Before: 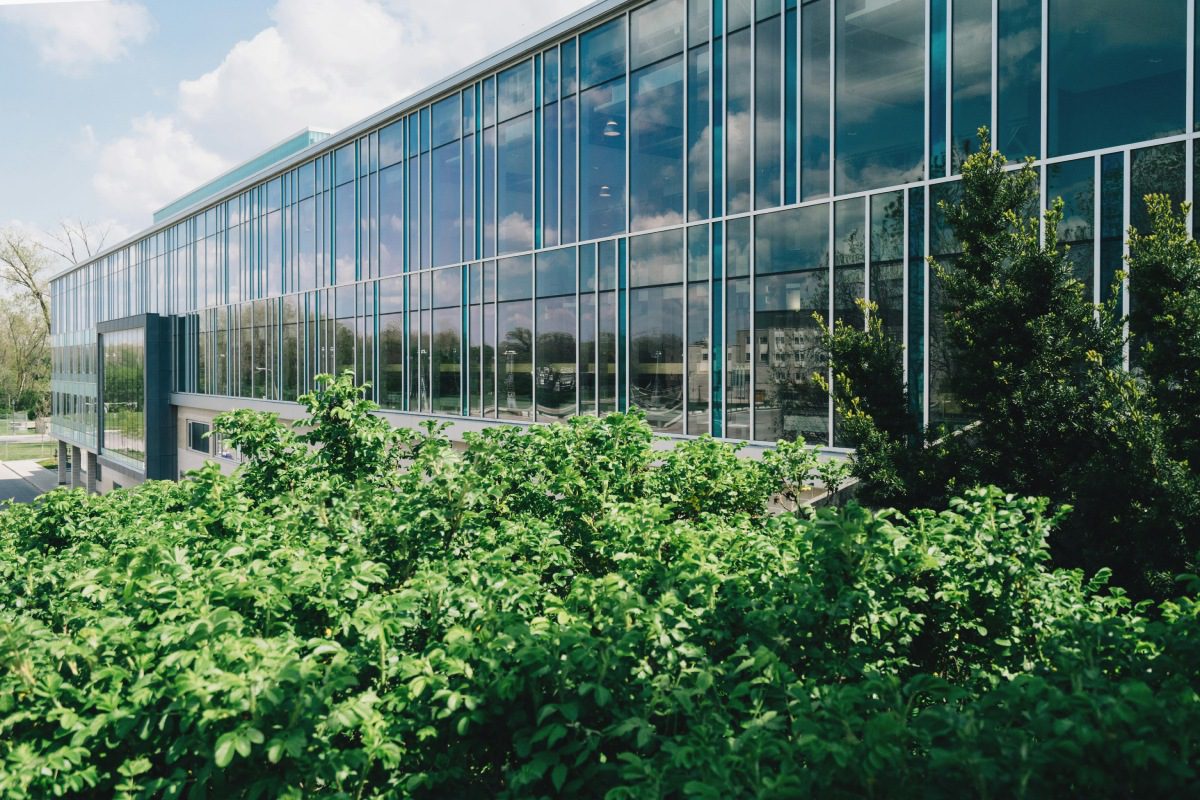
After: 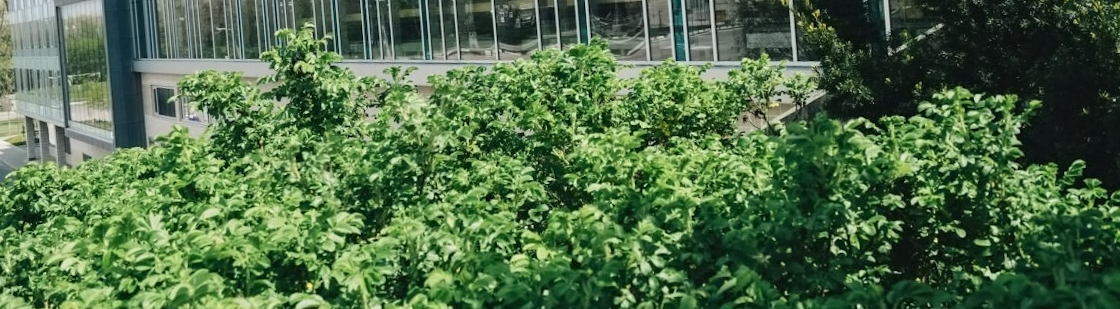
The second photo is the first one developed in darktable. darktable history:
contrast equalizer: y [[0.5 ×6], [0.5 ×6], [0.5 ×6], [0 ×6], [0, 0.039, 0.251, 0.29, 0.293, 0.292]]
crop: top 45.551%, bottom 12.262%
rotate and perspective: rotation -4.57°, crop left 0.054, crop right 0.944, crop top 0.087, crop bottom 0.914
